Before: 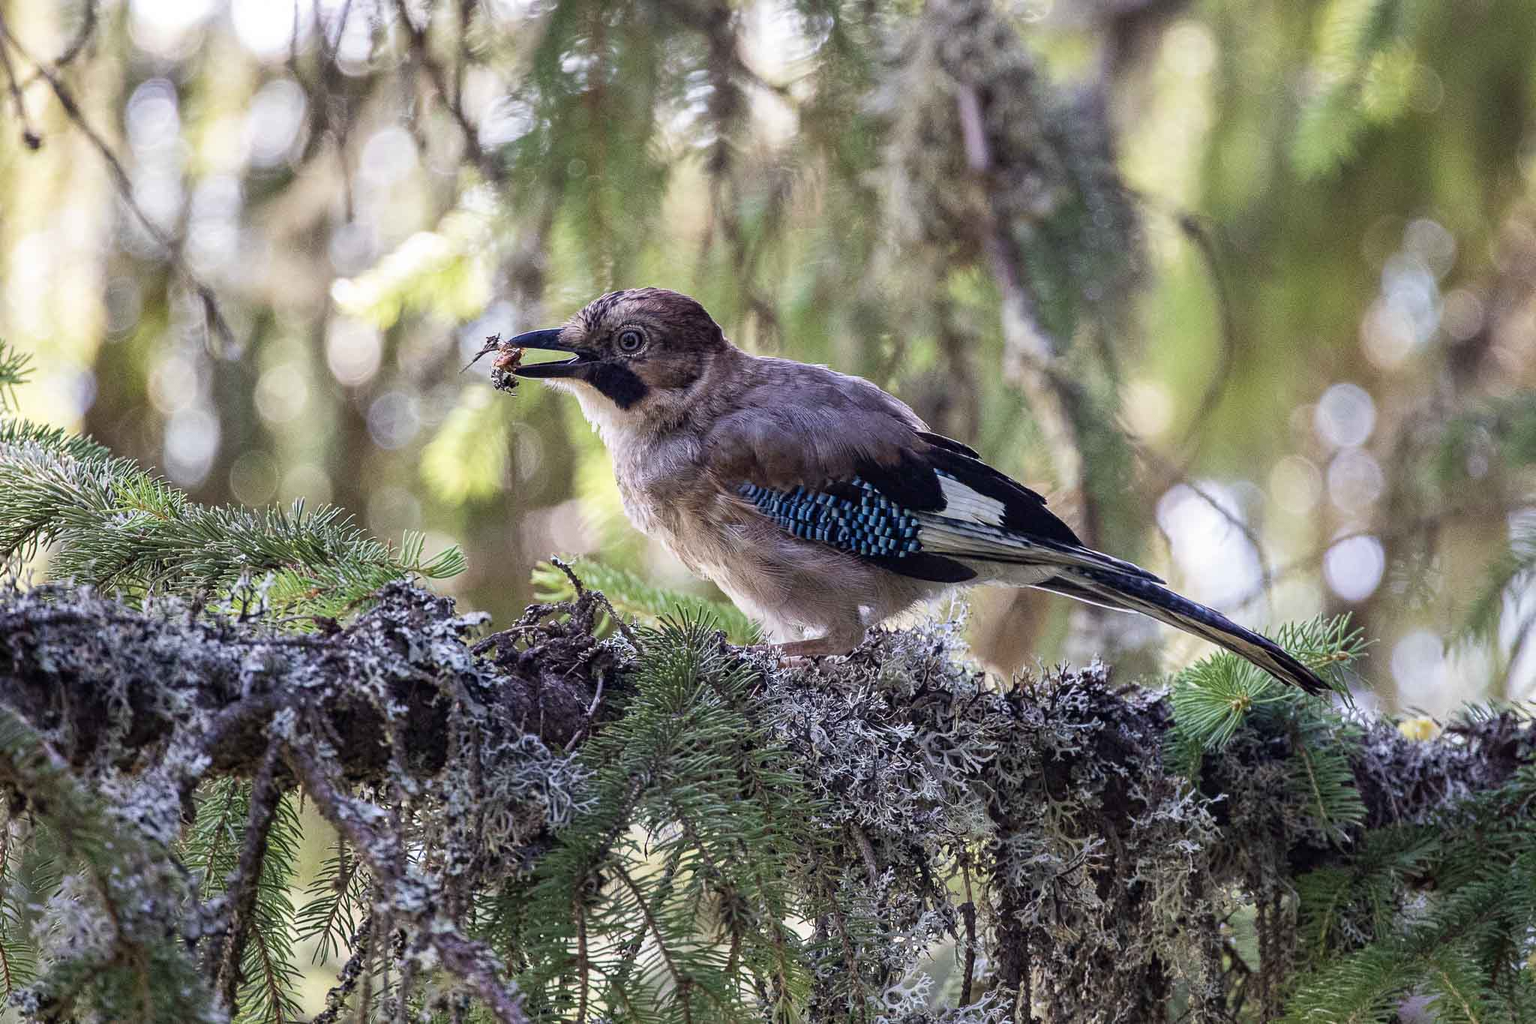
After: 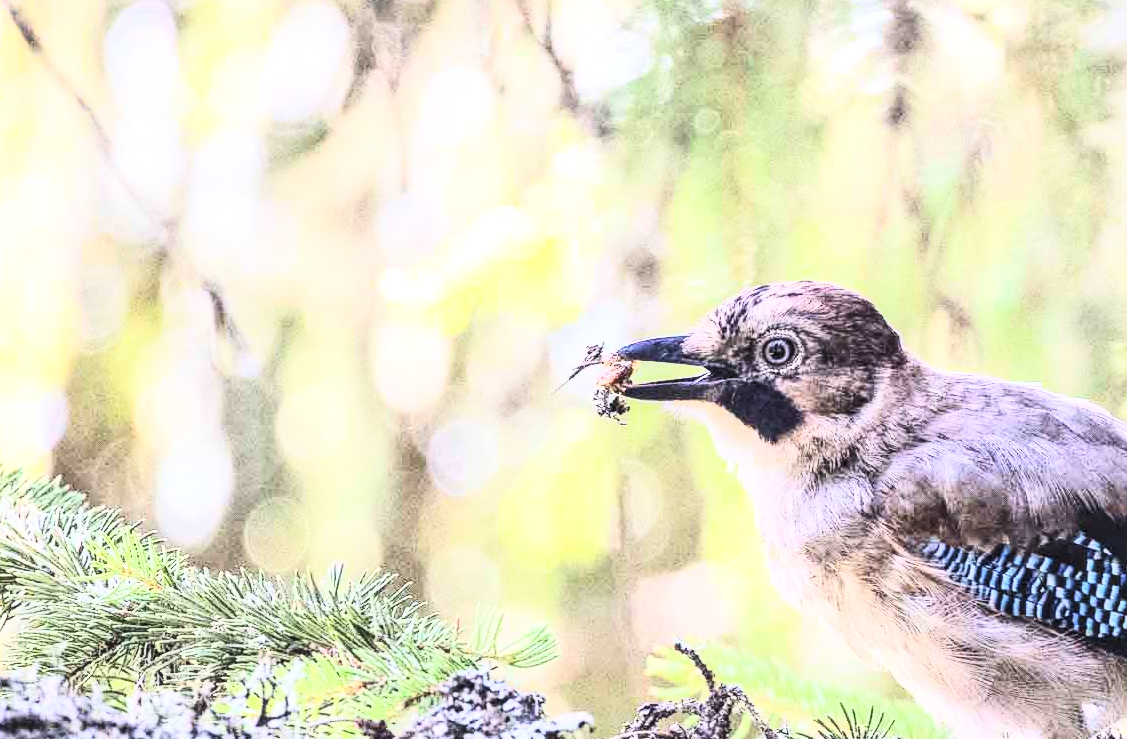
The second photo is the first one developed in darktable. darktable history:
contrast brightness saturation: contrast 0.372, brightness 0.54
local contrast: on, module defaults
tone equalizer: -7 EV 0.155 EV, -6 EV 0.582 EV, -5 EV 1.19 EV, -4 EV 1.34 EV, -3 EV 1.18 EV, -2 EV 0.6 EV, -1 EV 0.149 EV, edges refinement/feathering 500, mask exposure compensation -1.57 EV, preserve details no
crop and rotate: left 3.065%, top 7.607%, right 41.864%, bottom 38.243%
